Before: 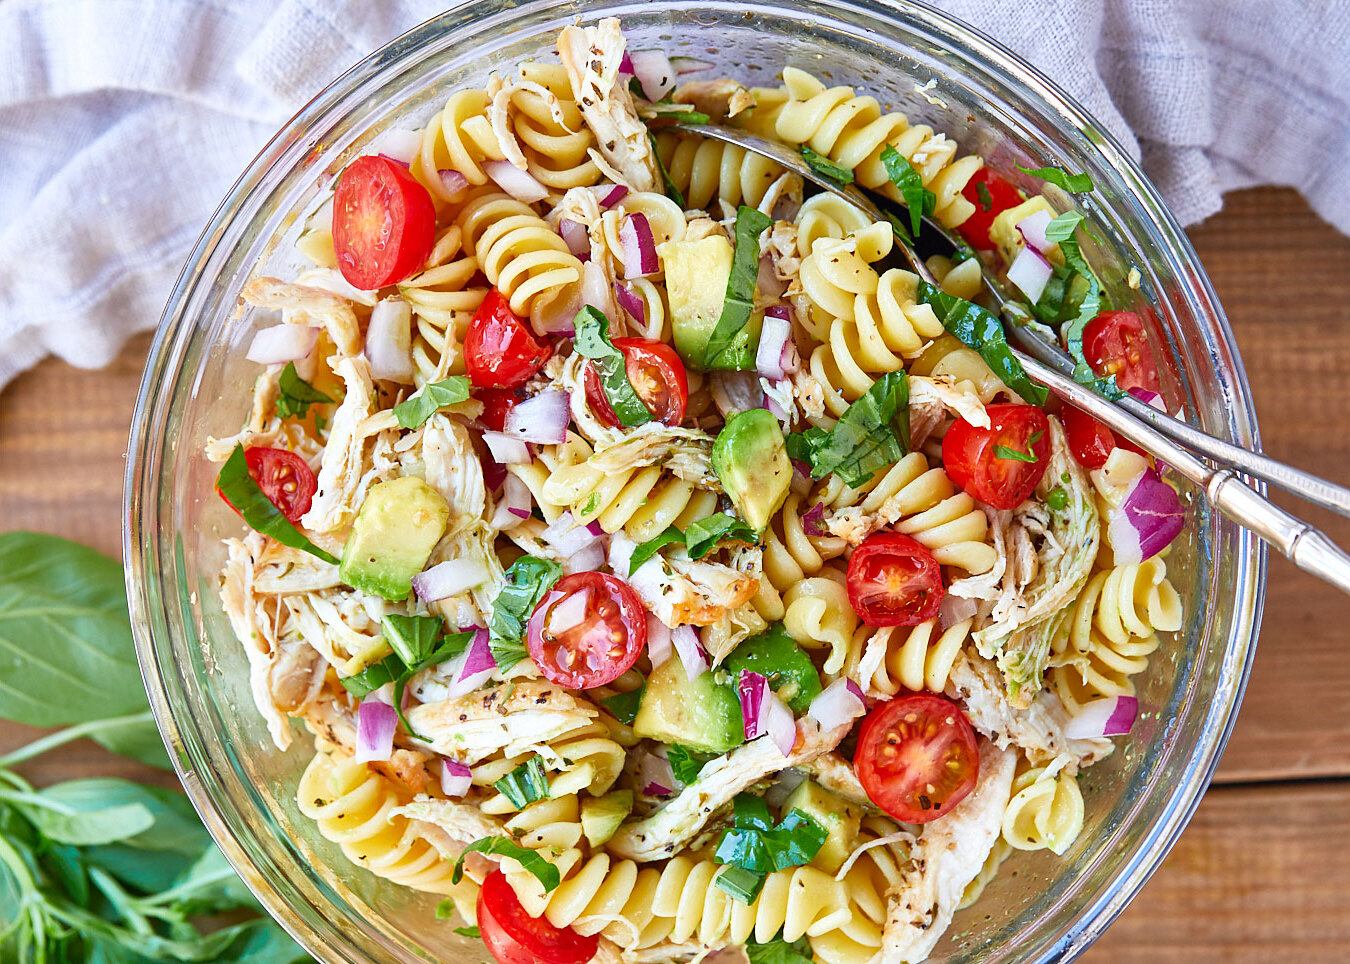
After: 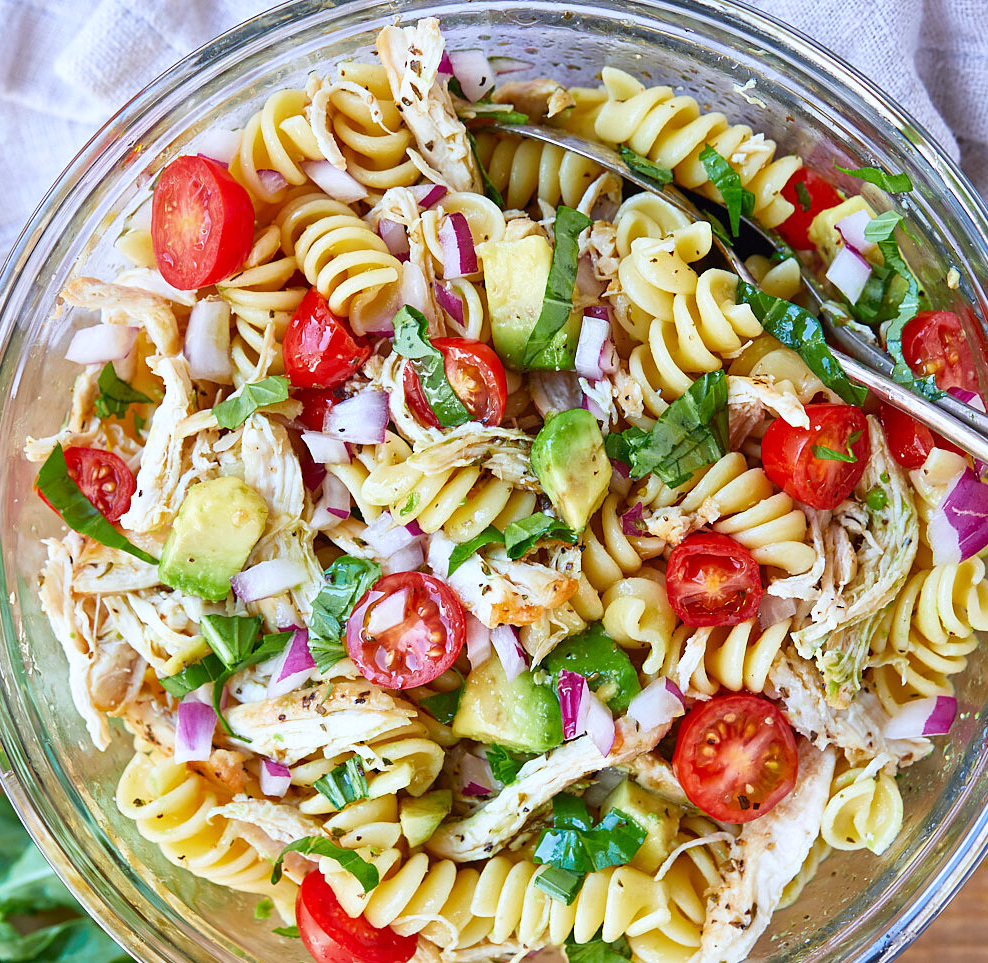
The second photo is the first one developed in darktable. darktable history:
crop: left 13.443%, right 13.31%
white balance: red 0.974, blue 1.044
